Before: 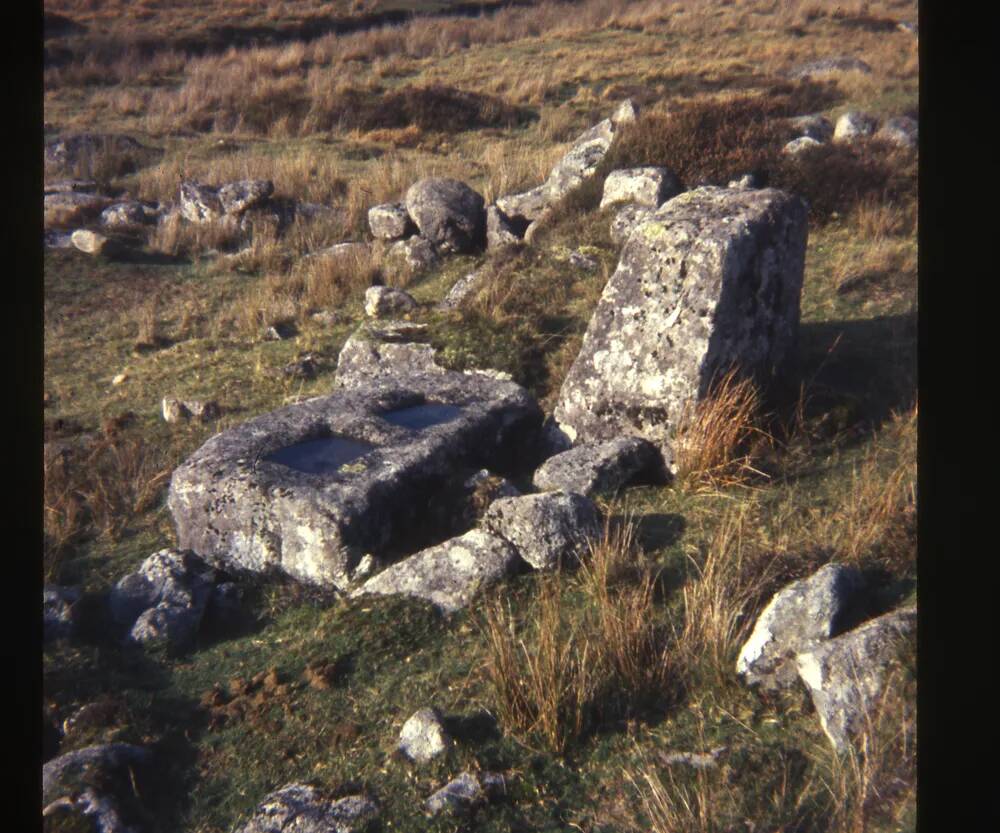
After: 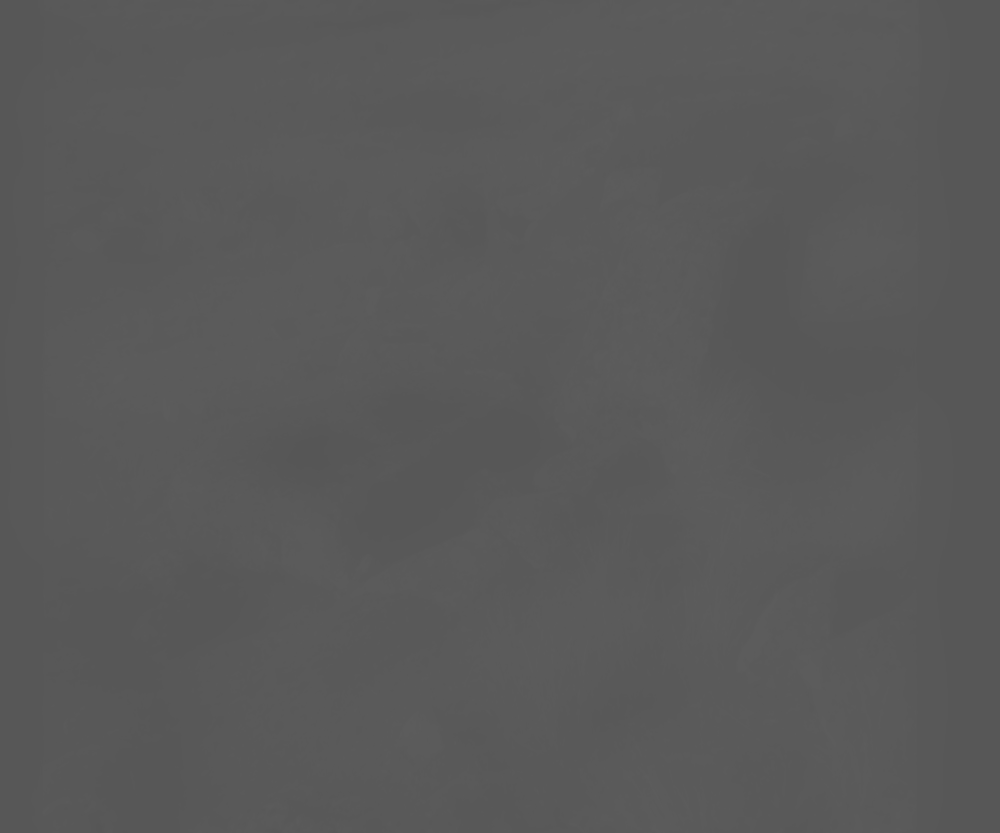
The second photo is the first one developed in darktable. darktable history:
shadows and highlights: radius 334.93, shadows 63.48, highlights 6.06, compress 87.7%, highlights color adjustment 39.73%, soften with gaussian
local contrast: on, module defaults
monochrome: a 30.25, b 92.03
contrast brightness saturation: contrast -0.99, brightness -0.17, saturation 0.75
